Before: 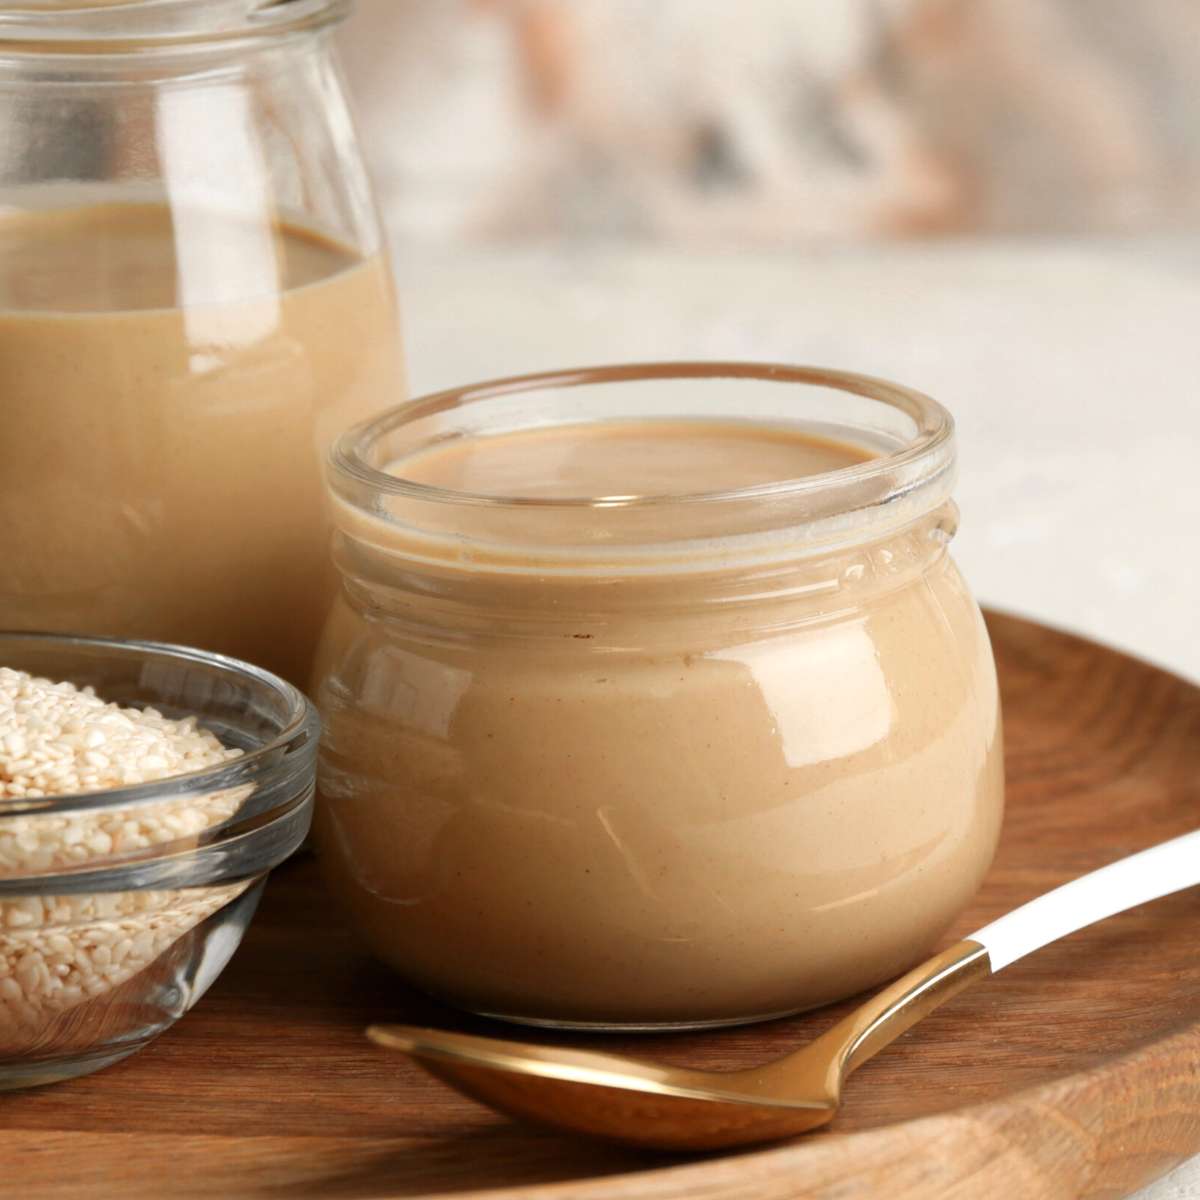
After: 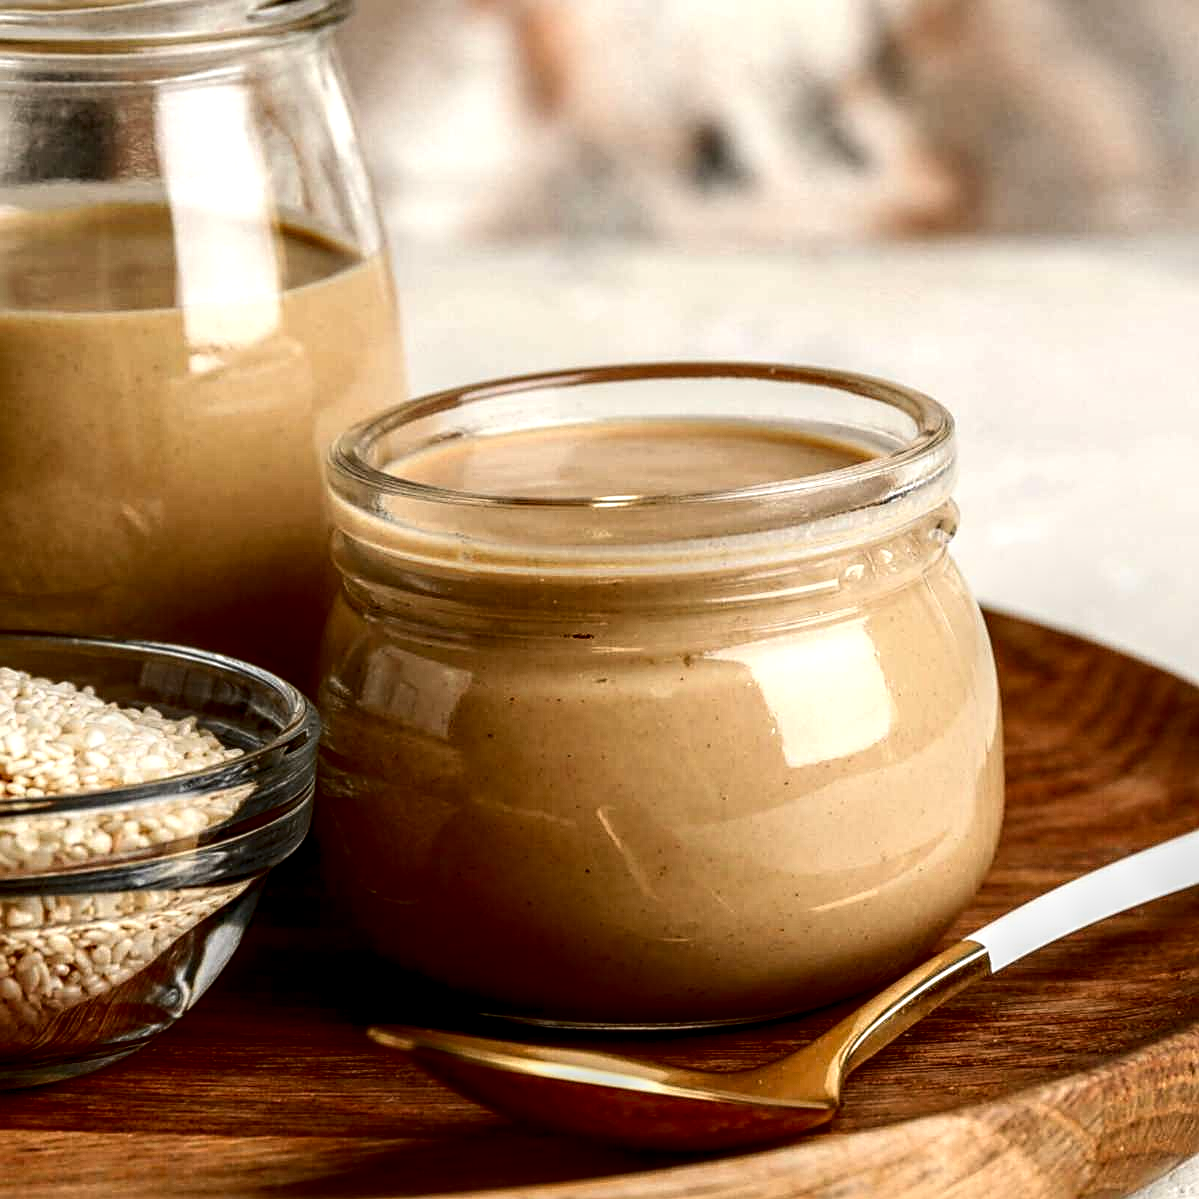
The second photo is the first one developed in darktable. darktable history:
contrast brightness saturation: contrast 0.216, brightness -0.188, saturation 0.236
crop: left 0.046%
local contrast: highlights 2%, shadows 2%, detail 181%
sharpen: on, module defaults
